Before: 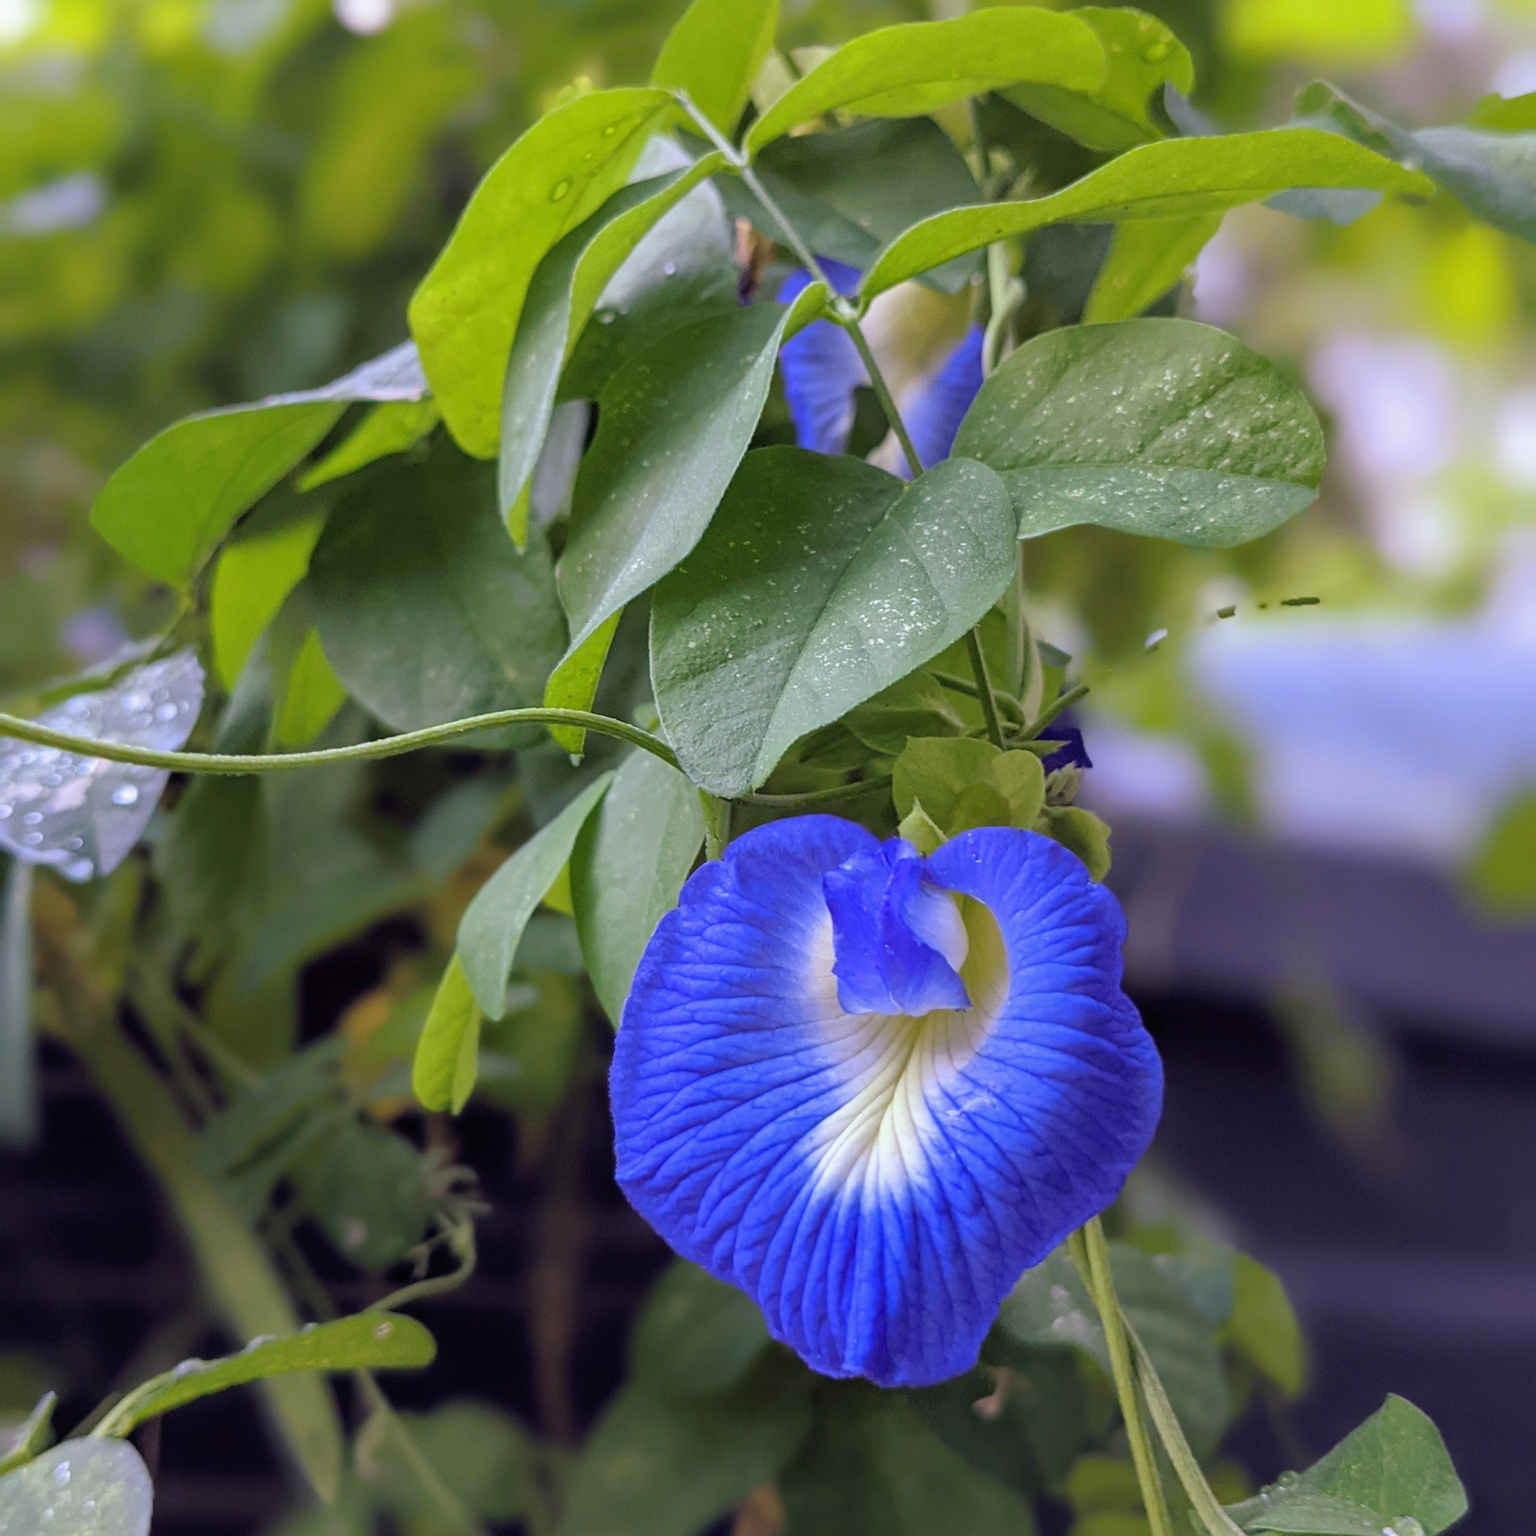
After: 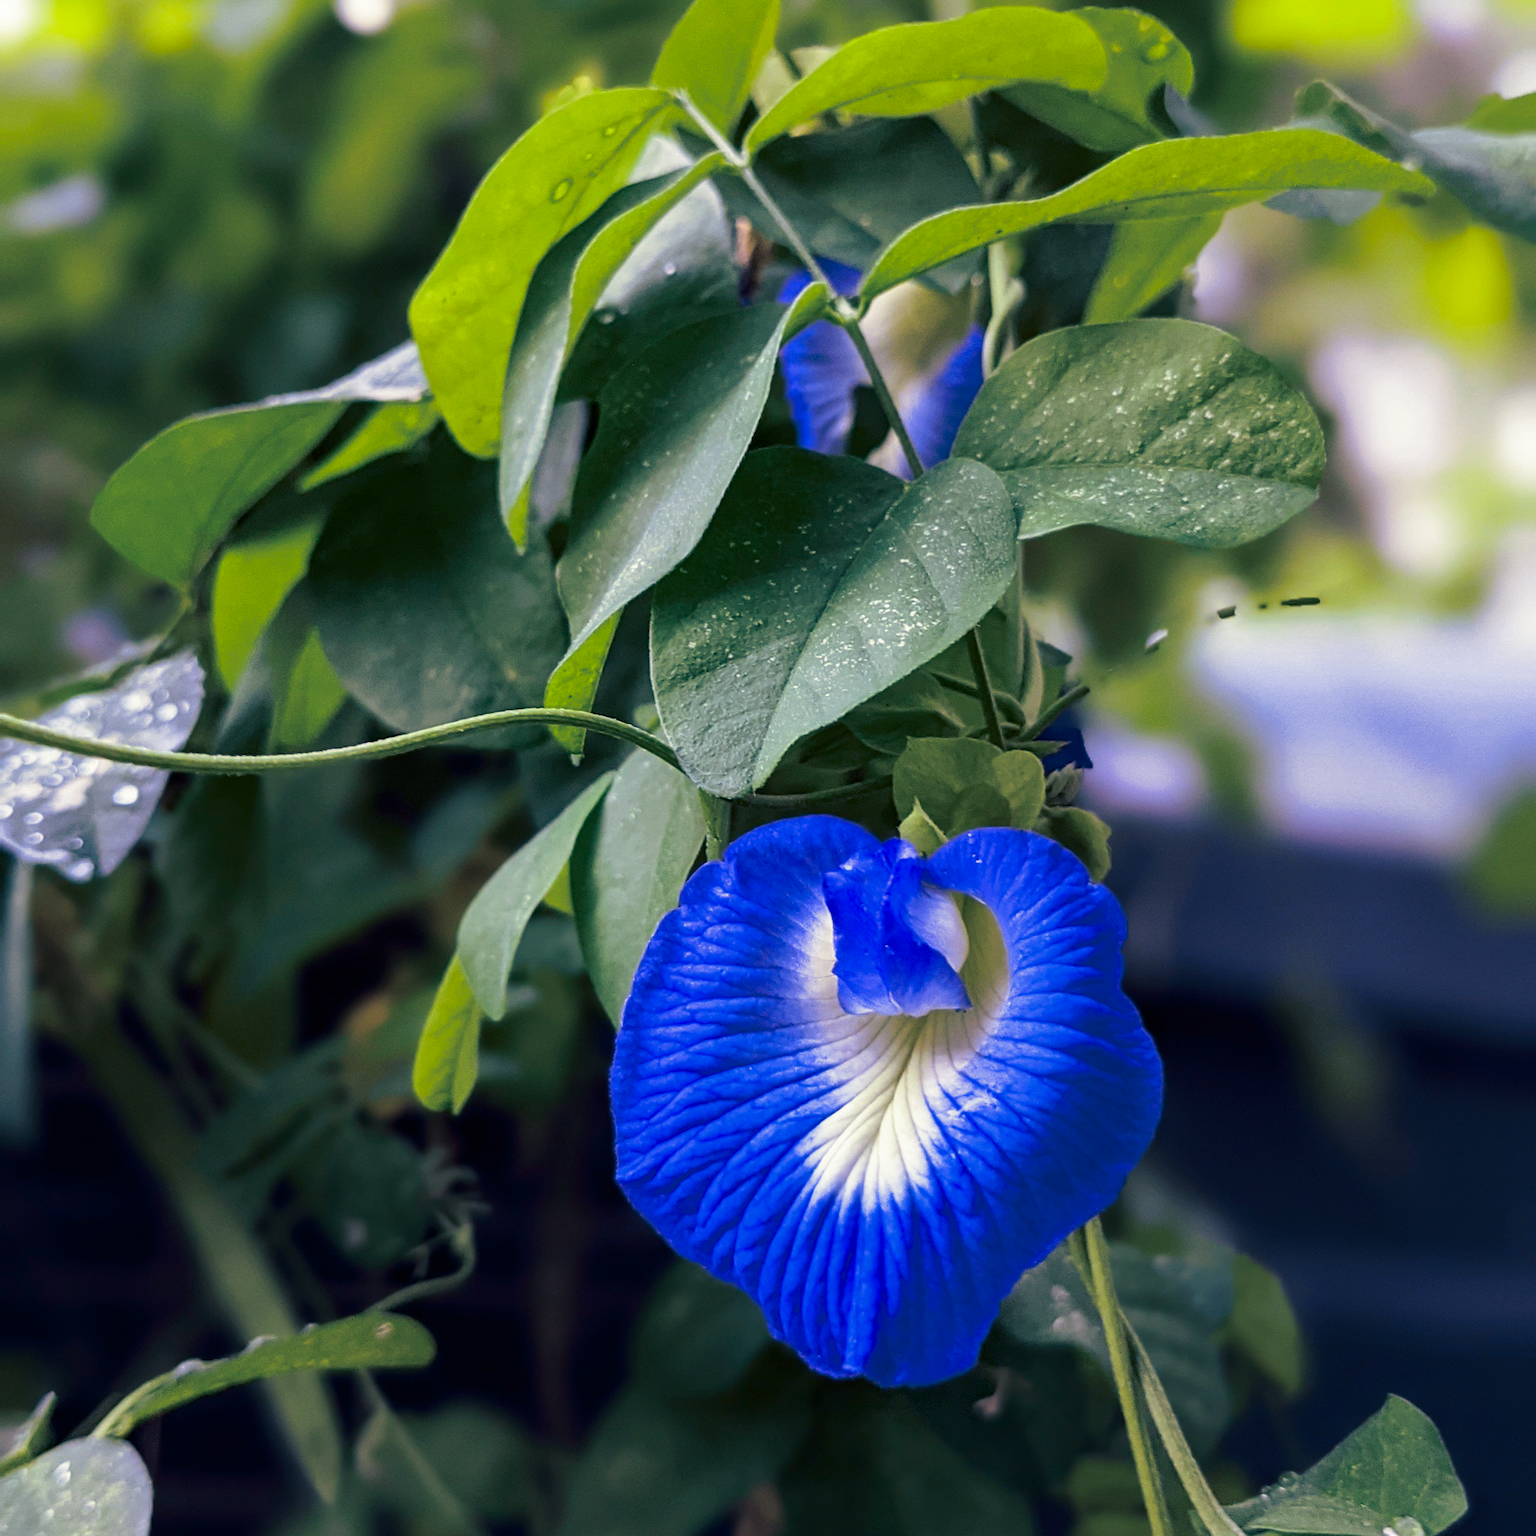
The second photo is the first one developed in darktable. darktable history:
split-toning: shadows › hue 216°, shadows › saturation 1, highlights › hue 57.6°, balance -33.4
contrast brightness saturation: contrast 0.2, brightness -0.11, saturation 0.1
